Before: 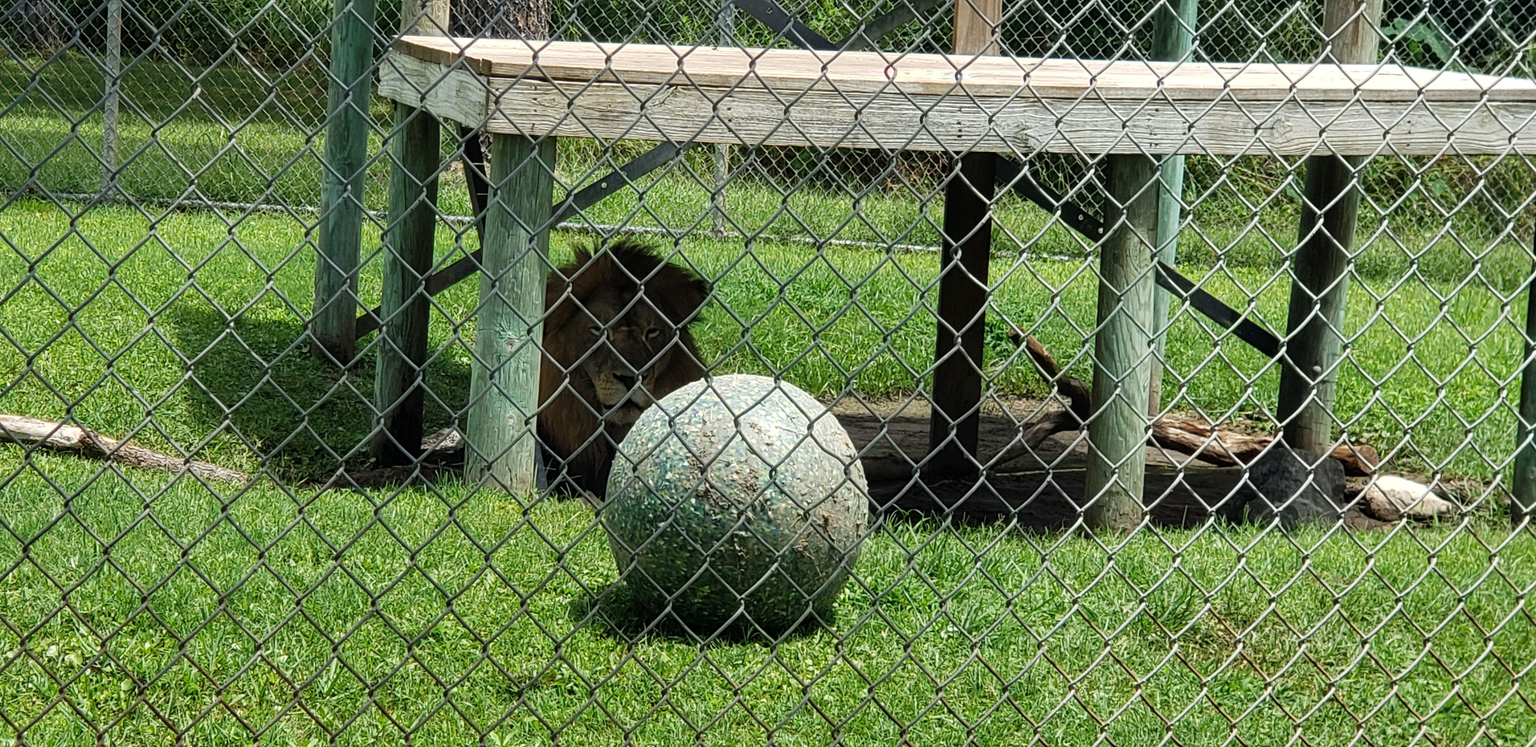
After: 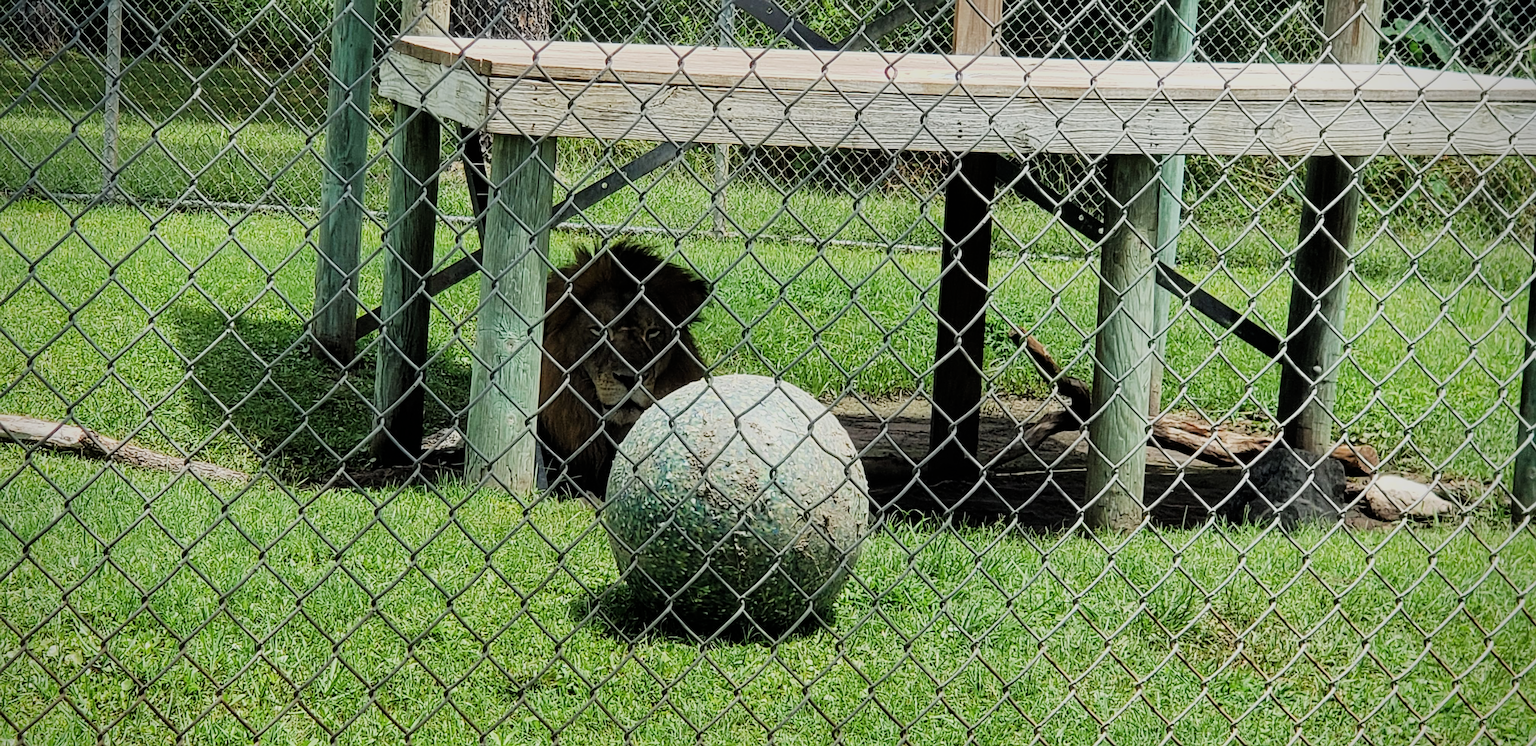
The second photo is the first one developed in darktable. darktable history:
exposure: black level correction 0, exposure 0.499 EV, compensate highlight preservation false
filmic rgb: black relative exposure -7.23 EV, white relative exposure 5.38 EV, hardness 3.02, iterations of high-quality reconstruction 0
vignetting: fall-off radius 60.79%, brightness -0.562, saturation -0.002
sharpen: on, module defaults
